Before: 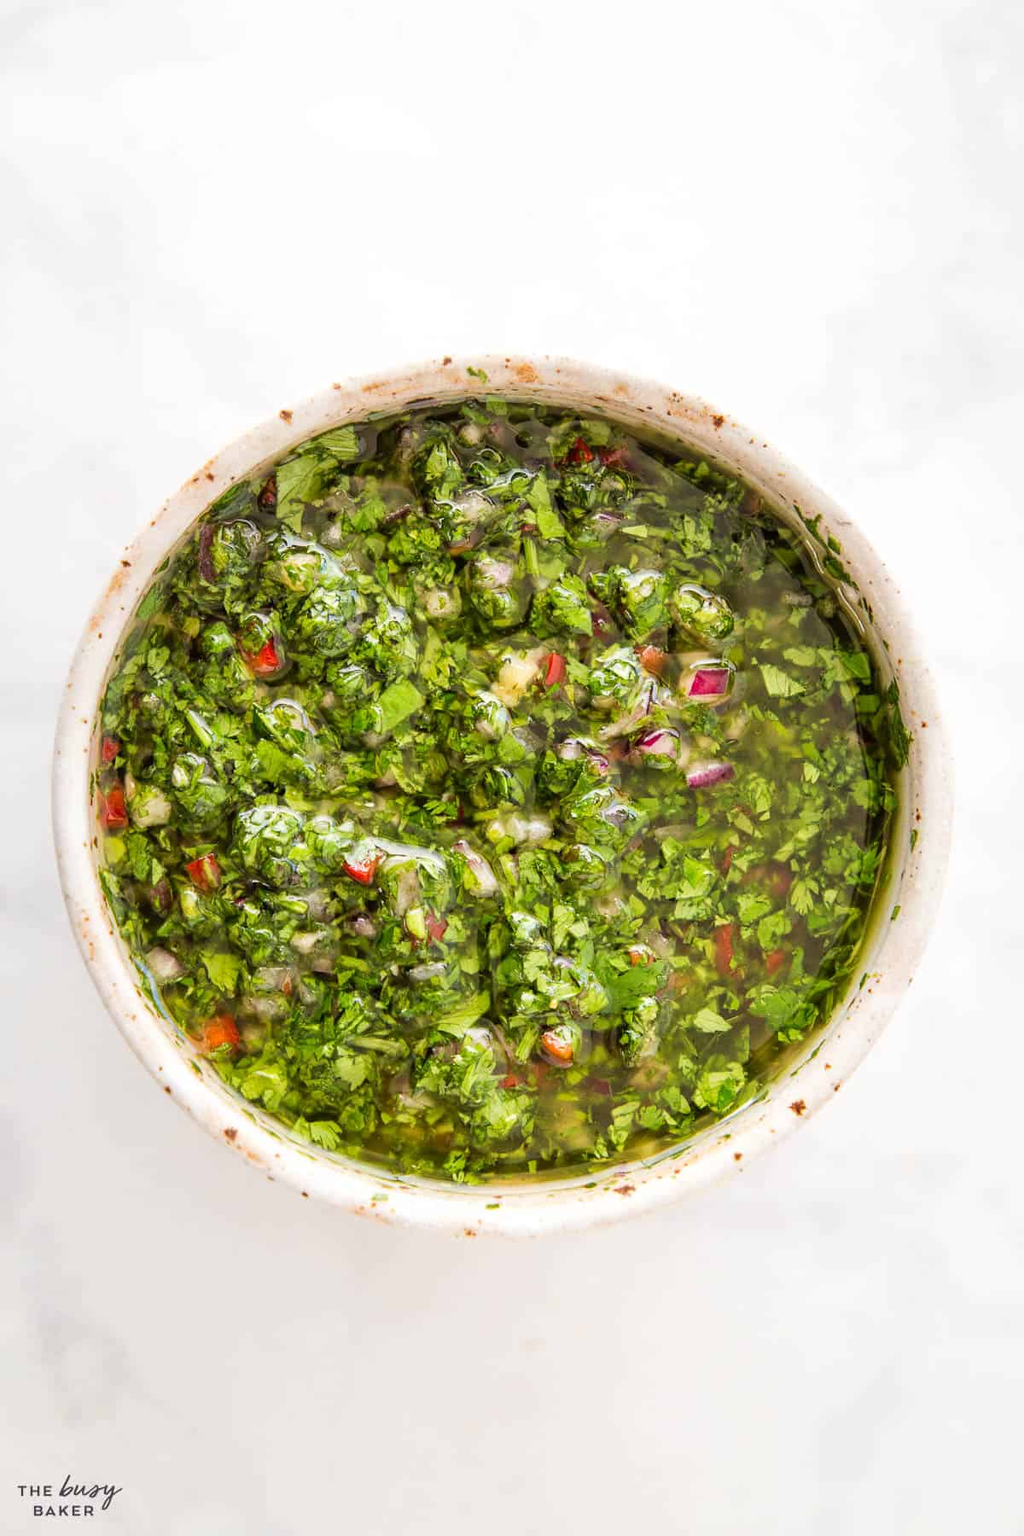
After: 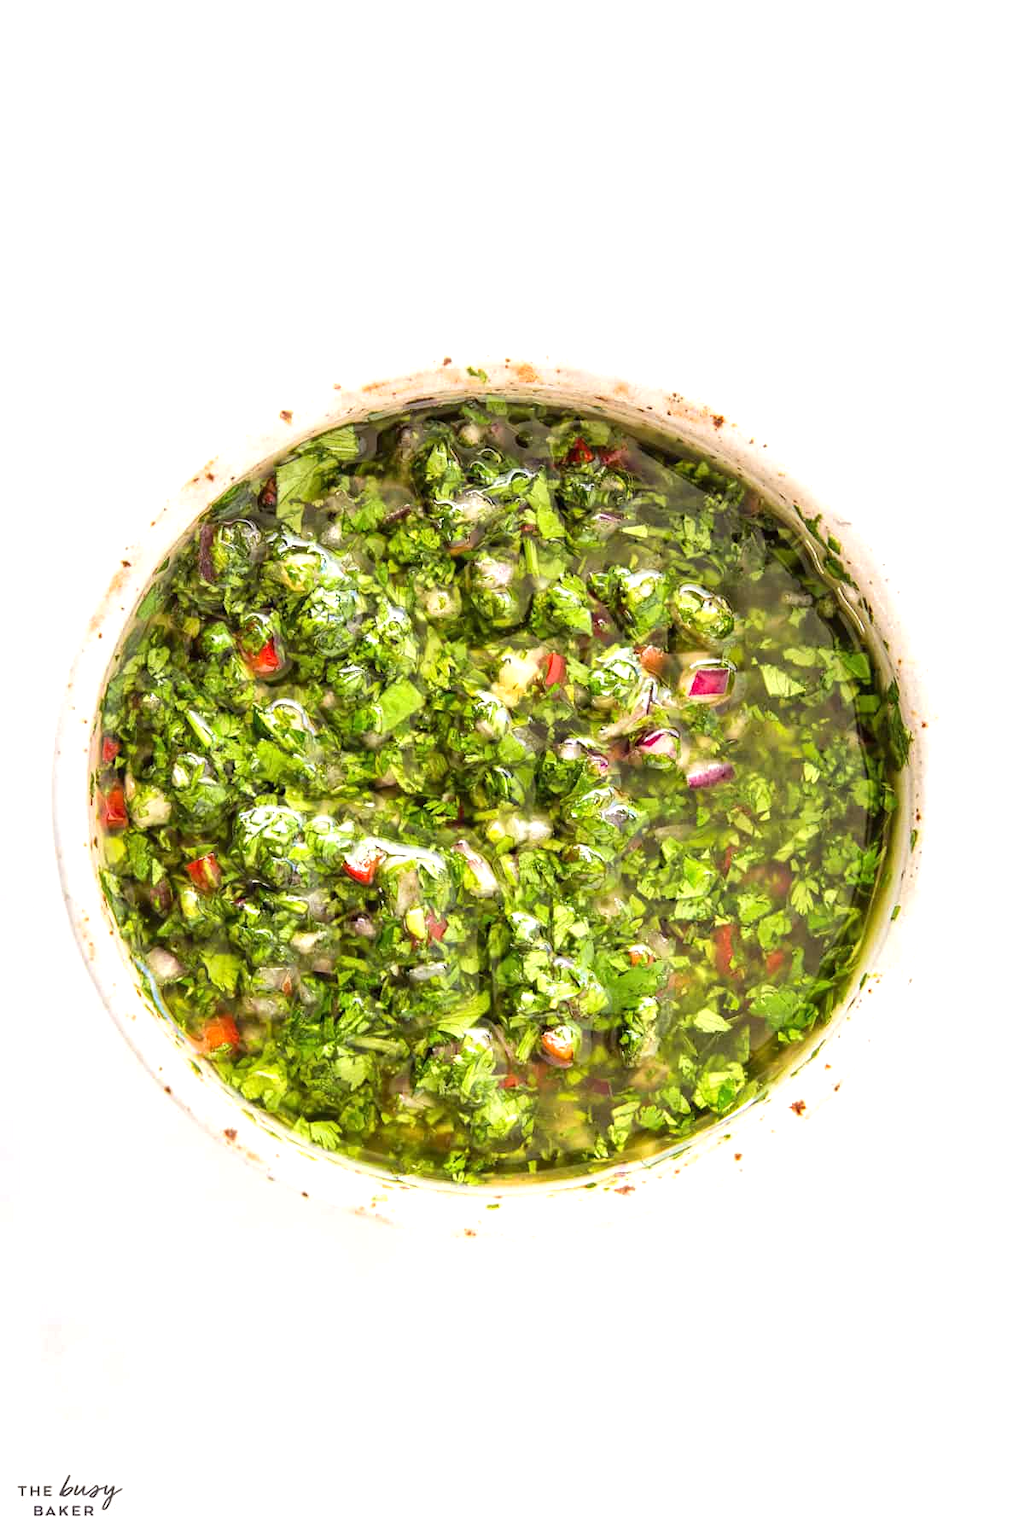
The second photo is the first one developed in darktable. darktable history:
exposure: exposure 0.526 EV, compensate exposure bias true, compensate highlight preservation false
tone equalizer: mask exposure compensation -0.49 EV
